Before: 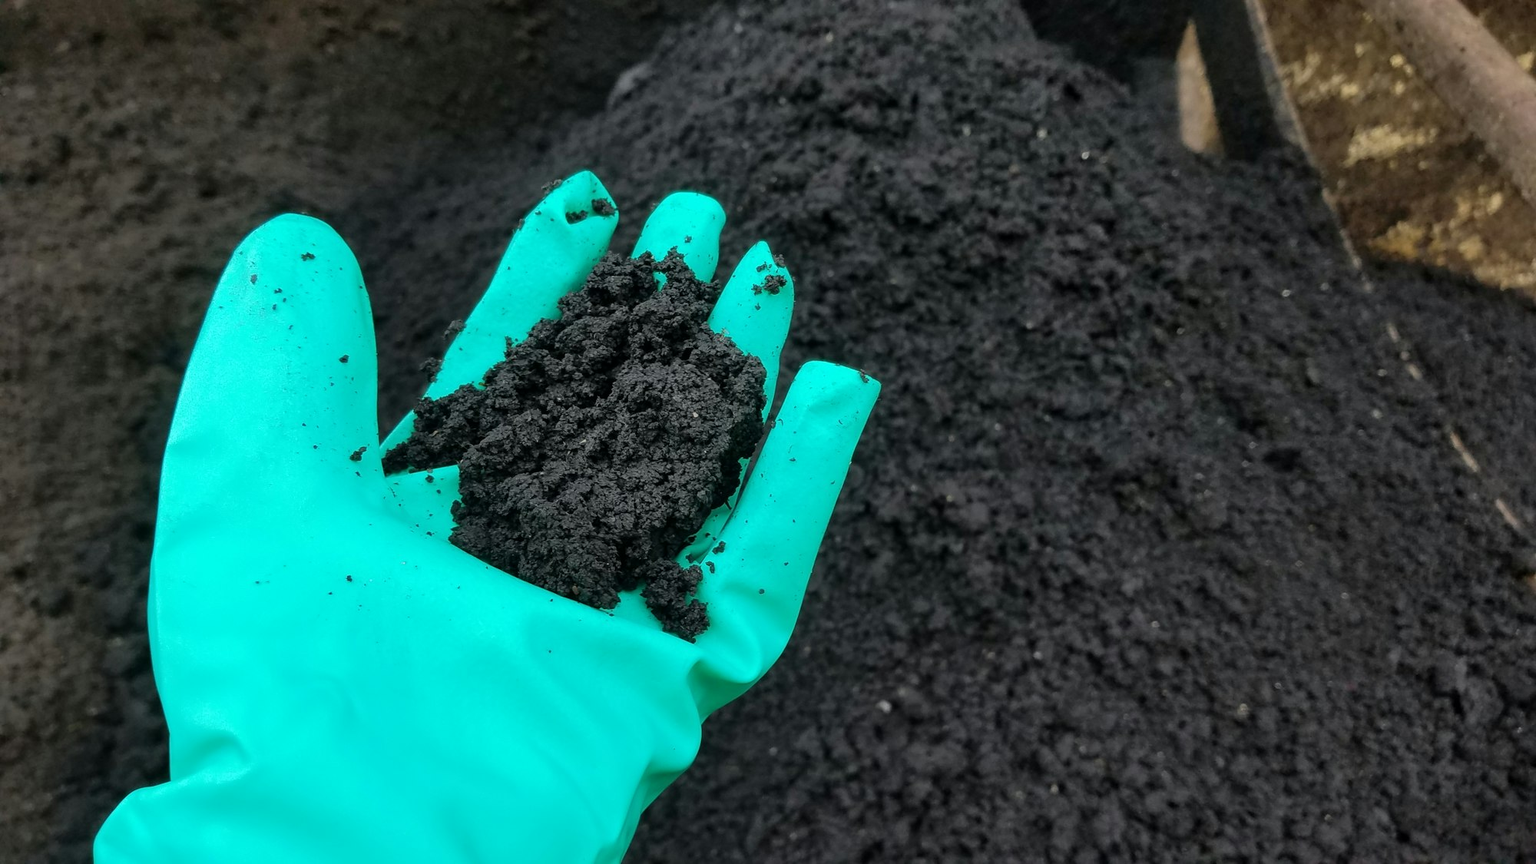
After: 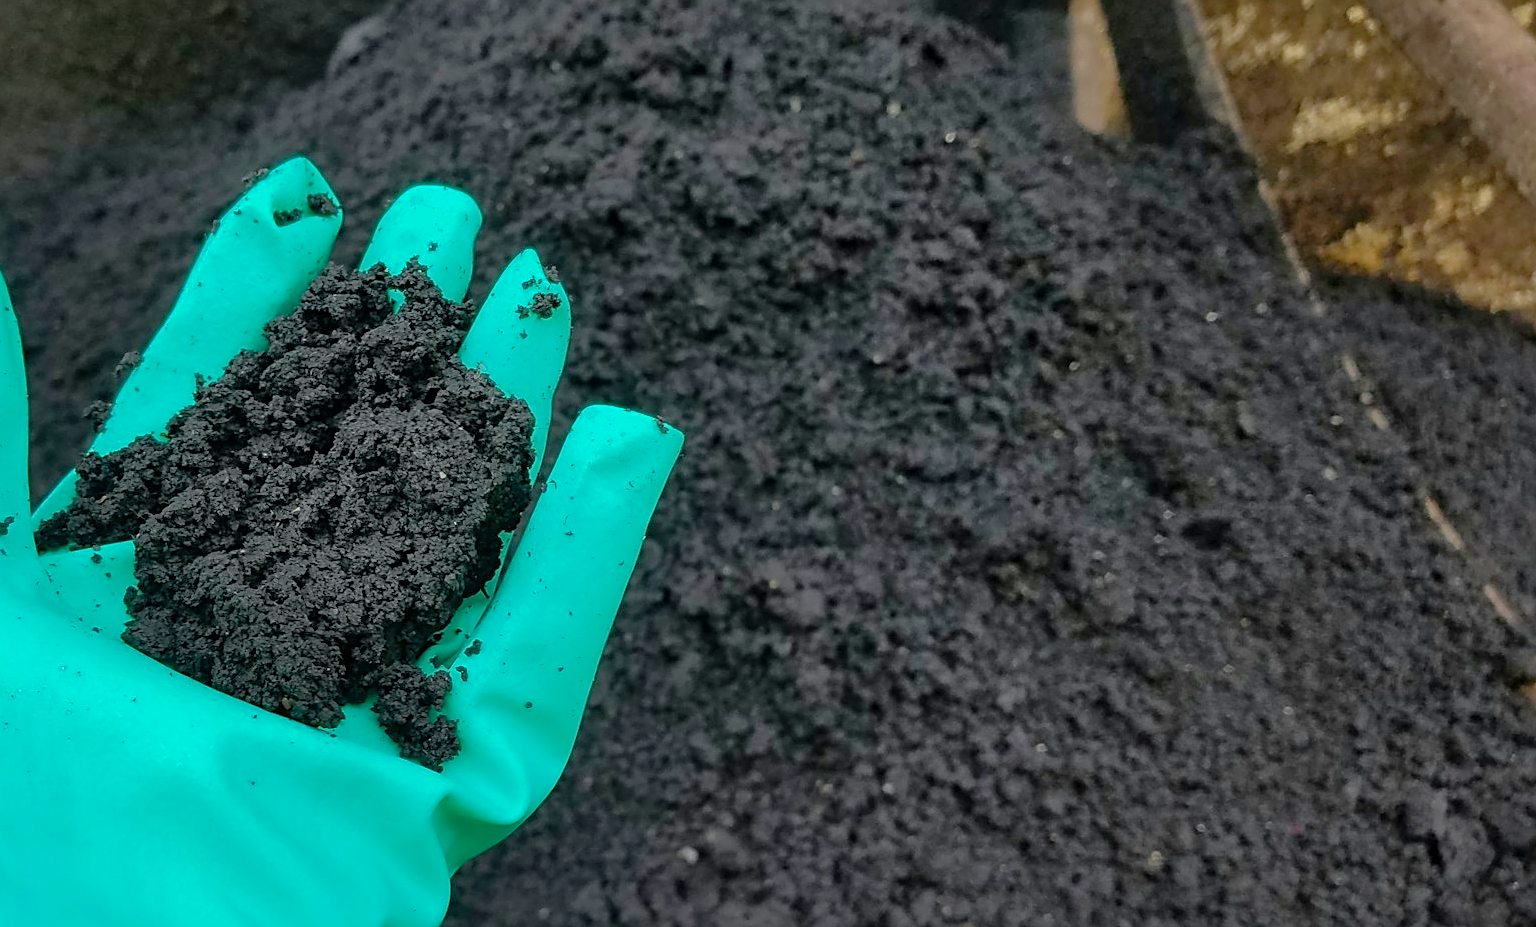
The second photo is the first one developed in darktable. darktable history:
contrast brightness saturation: saturation -0.042
crop: left 23.18%, top 5.822%, bottom 11.758%
color balance rgb: perceptual saturation grading › global saturation 20%, perceptual saturation grading › highlights -25.855%, perceptual saturation grading › shadows 24.178%, global vibrance 9.906%
shadows and highlights: on, module defaults
sharpen: on, module defaults
